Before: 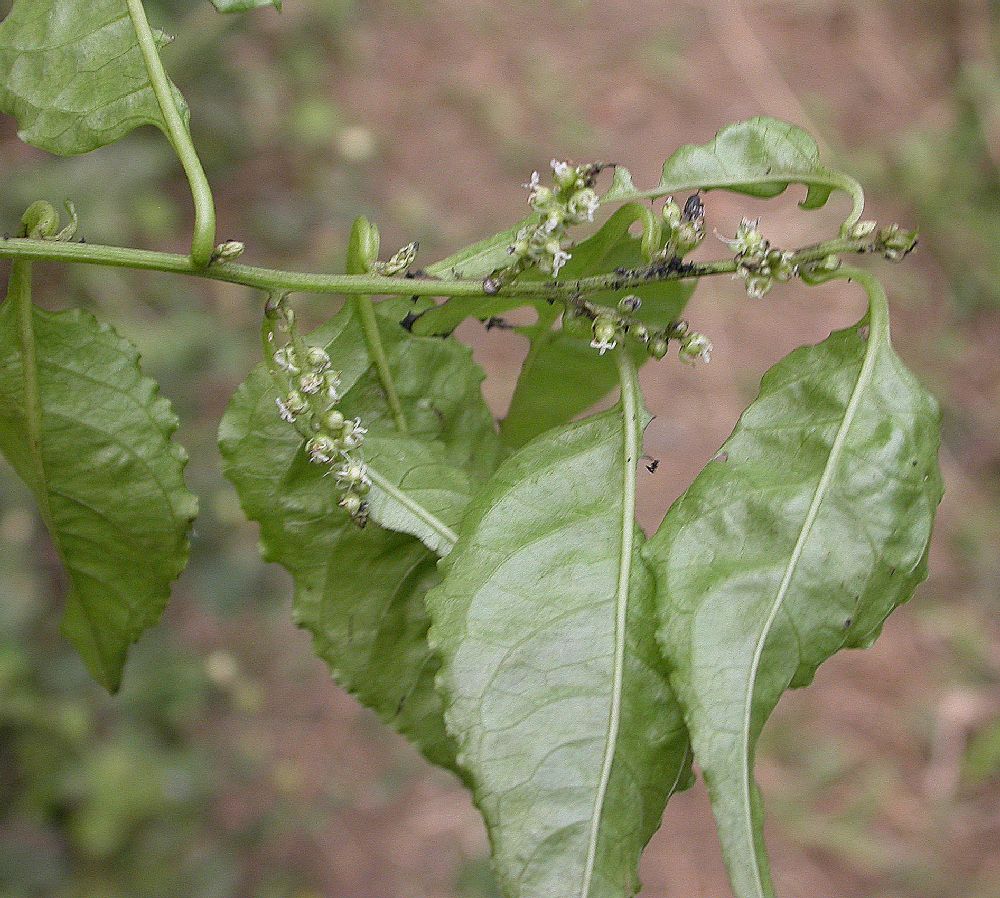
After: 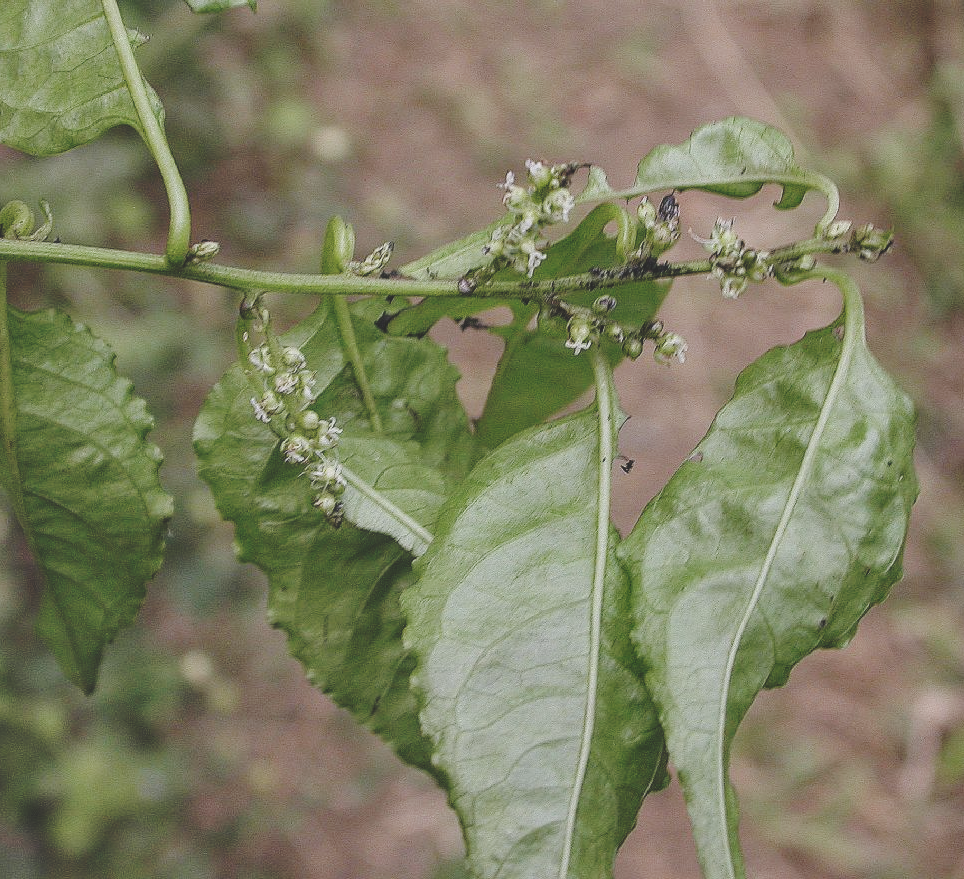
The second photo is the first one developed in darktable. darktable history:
exposure: black level correction -0.015, exposure -0.499 EV, compensate highlight preservation false
base curve: curves: ch0 [(0, 0.024) (0.055, 0.065) (0.121, 0.166) (0.236, 0.319) (0.693, 0.726) (1, 1)], preserve colors none
crop and rotate: left 2.52%, right 1.071%, bottom 2.028%
tone equalizer: -7 EV 0.207 EV, -6 EV 0.089 EV, -5 EV 0.099 EV, -4 EV 0.071 EV, -2 EV -0.029 EV, -1 EV -0.066 EV, +0 EV -0.088 EV
contrast brightness saturation: saturation -0.066
local contrast: on, module defaults
shadows and highlights: shadows 52.46, soften with gaussian
